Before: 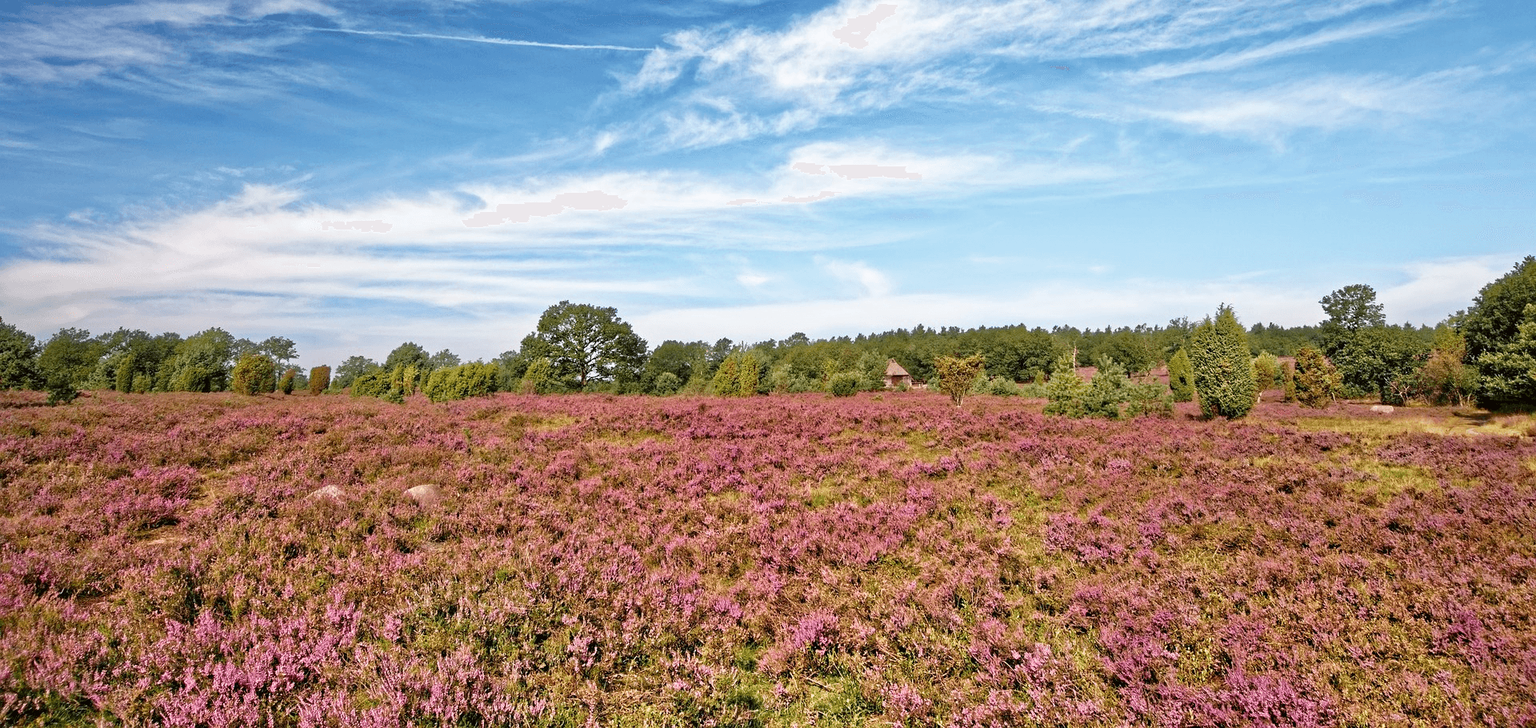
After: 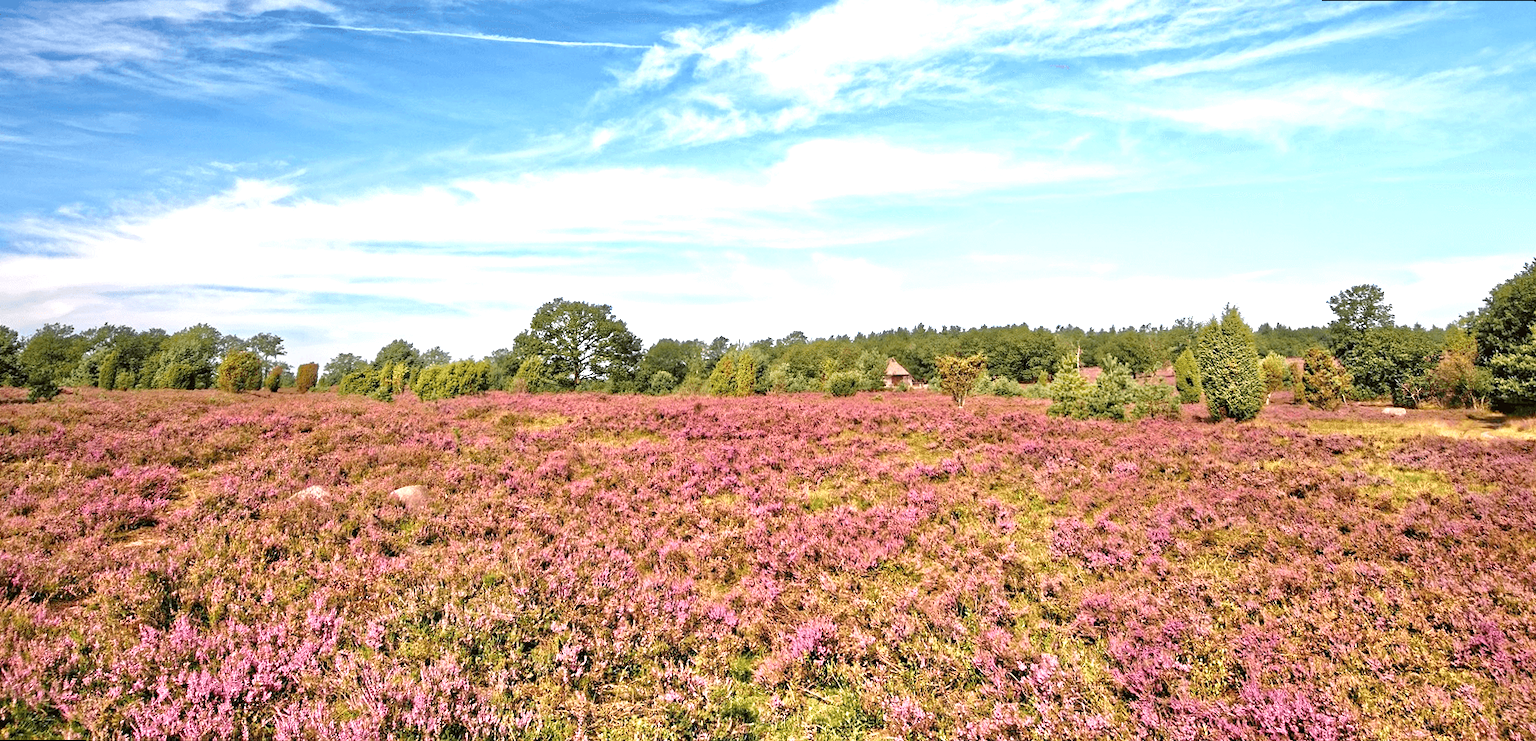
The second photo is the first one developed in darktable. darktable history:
rotate and perspective: rotation 0.226°, lens shift (vertical) -0.042, crop left 0.023, crop right 0.982, crop top 0.006, crop bottom 0.994
exposure: black level correction 0, exposure 0.7 EV, compensate exposure bias true, compensate highlight preservation false
